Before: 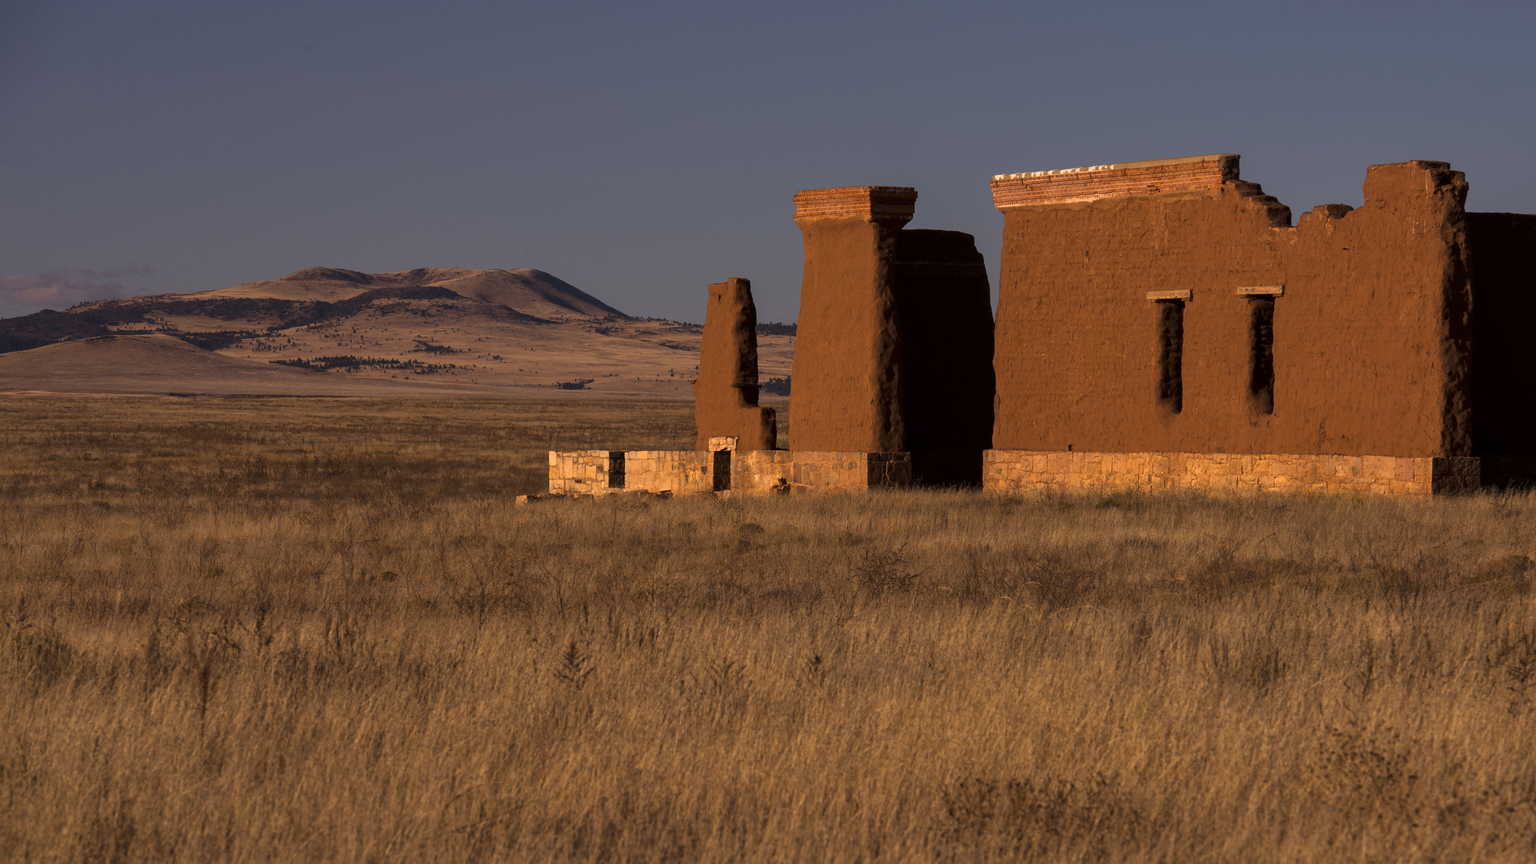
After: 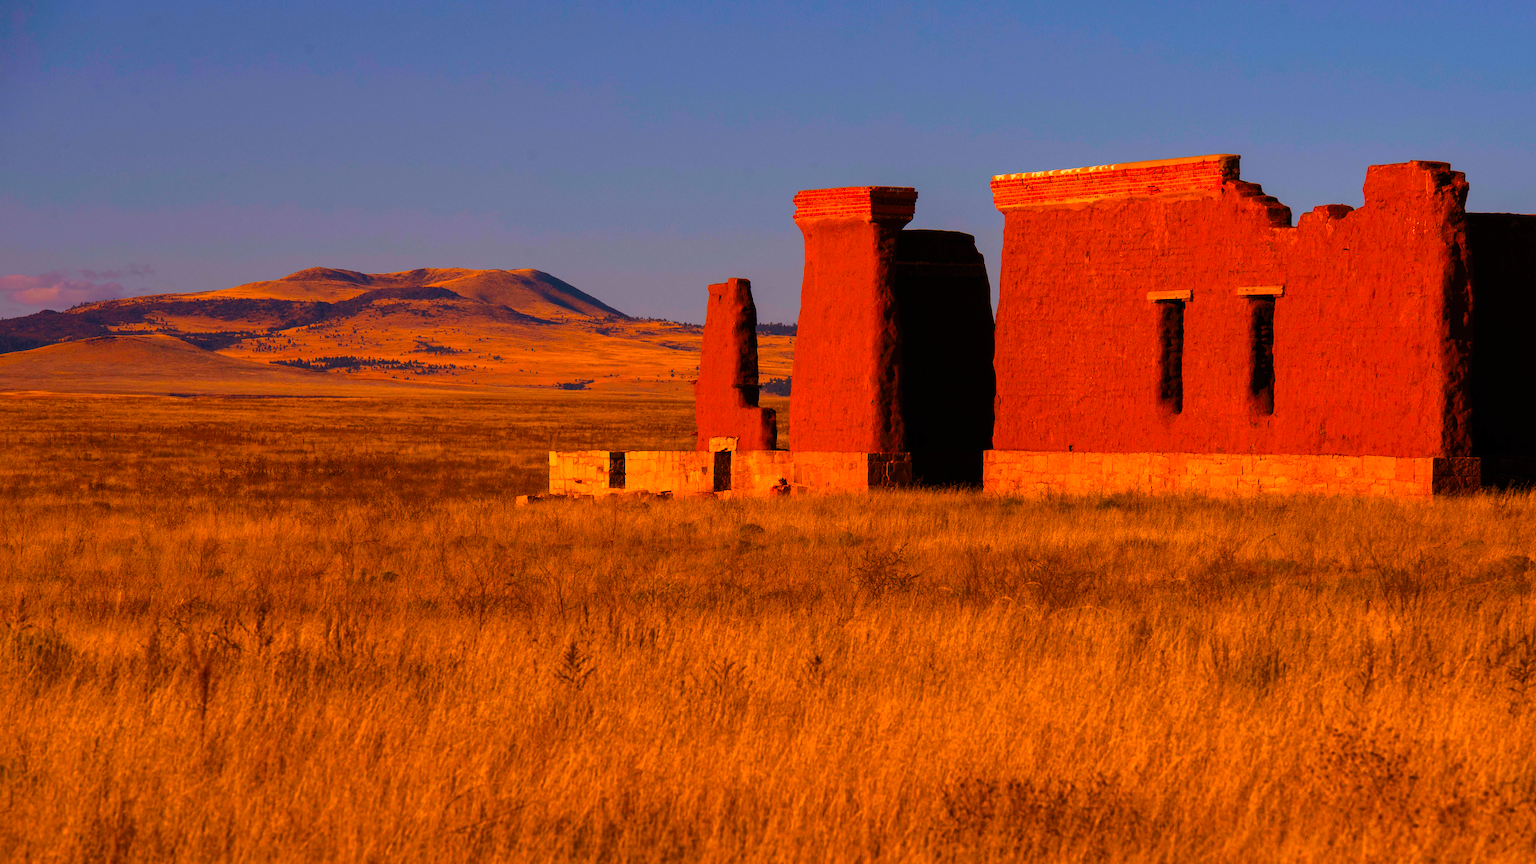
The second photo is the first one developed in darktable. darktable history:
color balance rgb: linear chroma grading › global chroma 15%, perceptual saturation grading › global saturation 30%
contrast brightness saturation: contrast 0.2, brightness 0.2, saturation 0.8
